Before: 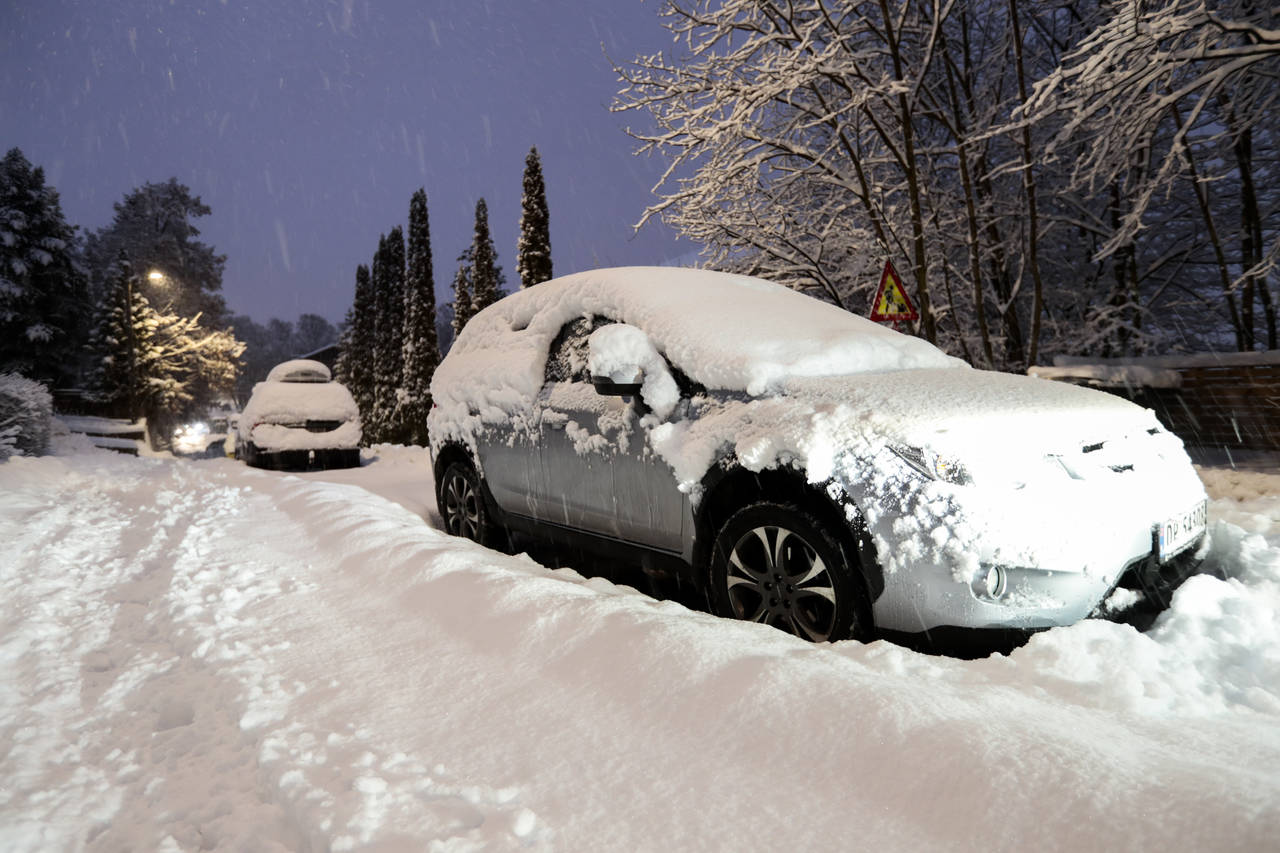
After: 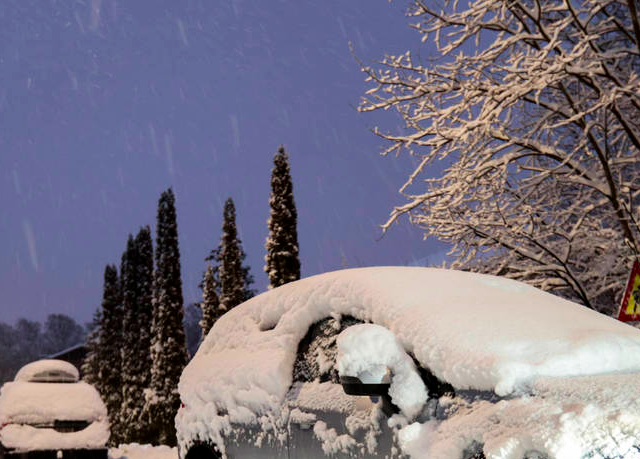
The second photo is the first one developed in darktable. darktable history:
velvia: on, module defaults
crop: left 19.707%, right 30.261%, bottom 46.124%
